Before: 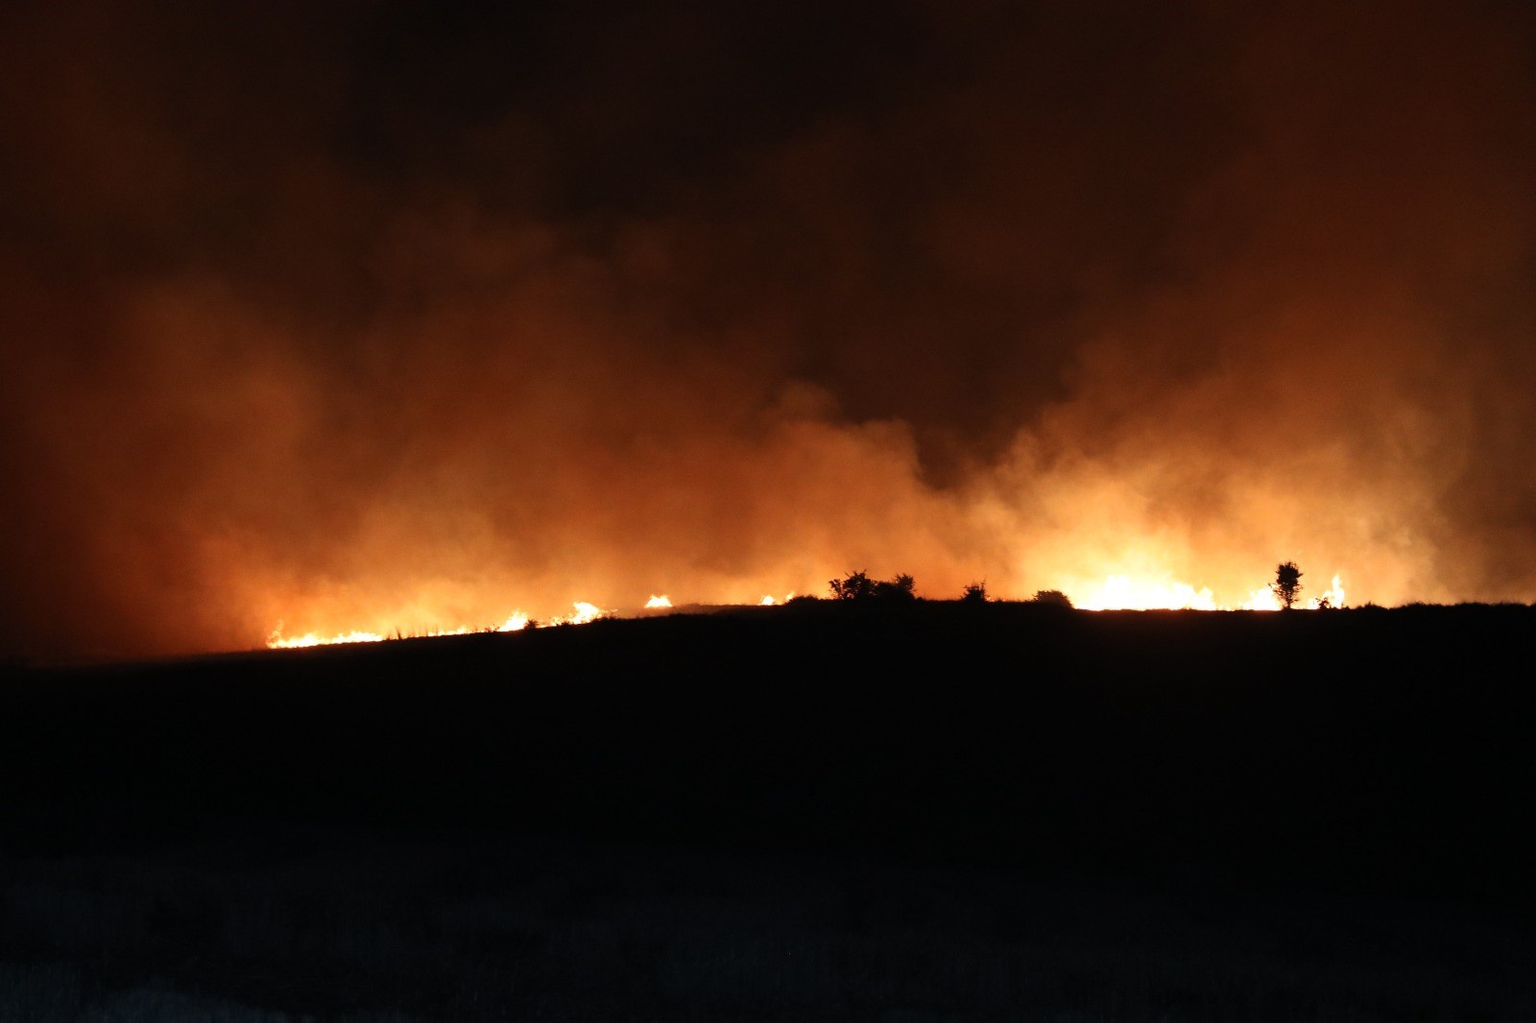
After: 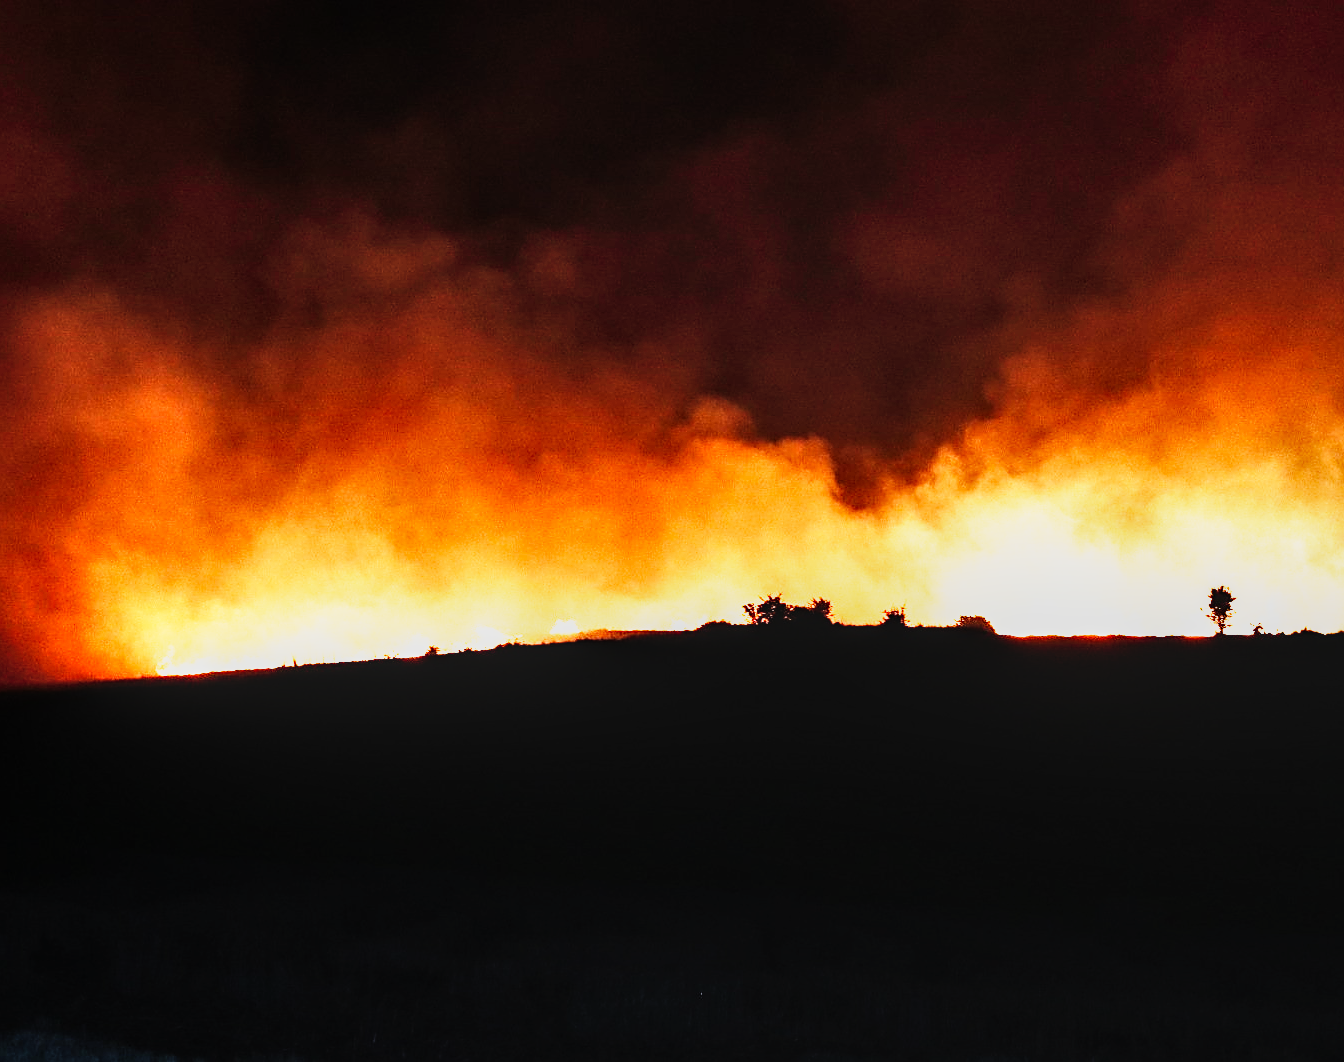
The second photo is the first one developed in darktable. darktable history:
crop: left 7.598%, right 7.873%
local contrast: on, module defaults
exposure: black level correction 0, exposure 0.7 EV, compensate exposure bias true, compensate highlight preservation false
white balance: emerald 1
base curve: curves: ch0 [(0, 0) (0.007, 0.004) (0.027, 0.03) (0.046, 0.07) (0.207, 0.54) (0.442, 0.872) (0.673, 0.972) (1, 1)], preserve colors none
tone equalizer: -8 EV -0.75 EV, -7 EV -0.7 EV, -6 EV -0.6 EV, -5 EV -0.4 EV, -3 EV 0.4 EV, -2 EV 0.6 EV, -1 EV 0.7 EV, +0 EV 0.75 EV, edges refinement/feathering 500, mask exposure compensation -1.57 EV, preserve details no
sharpen: on, module defaults
shadows and highlights: radius 108.52, shadows 44.07, highlights -67.8, low approximation 0.01, soften with gaussian
